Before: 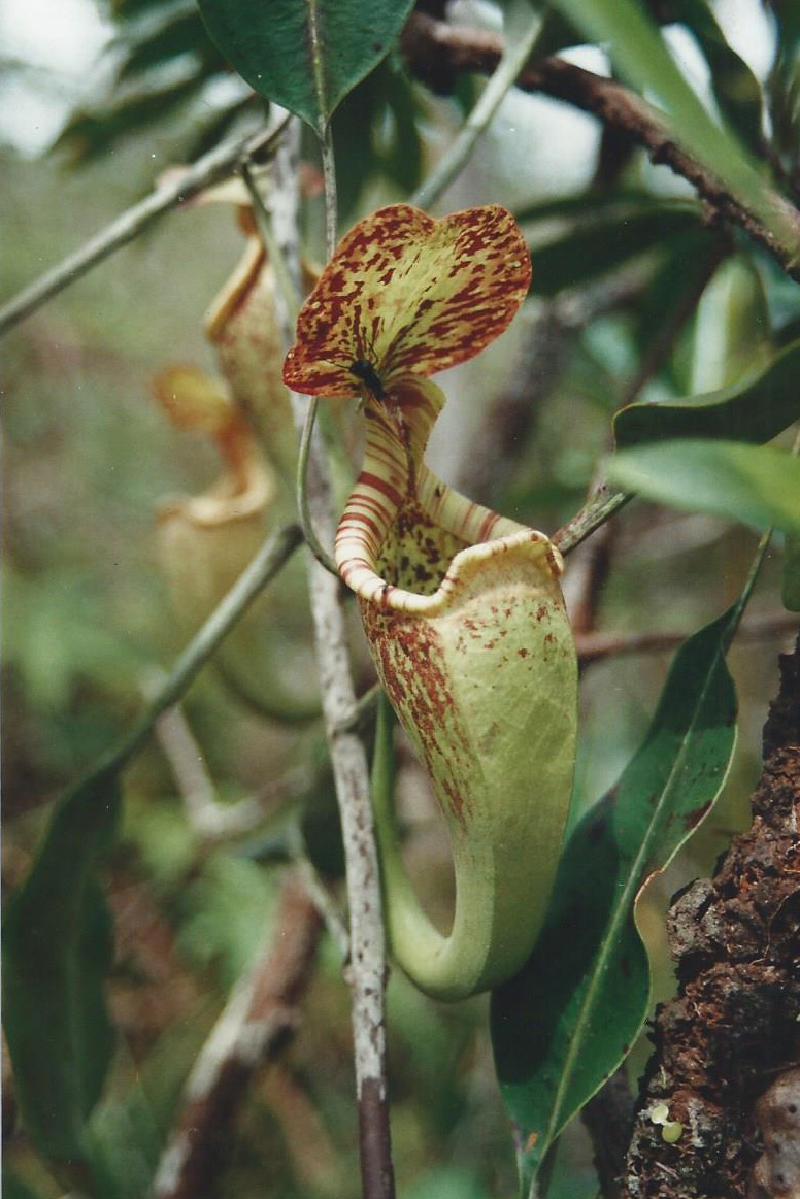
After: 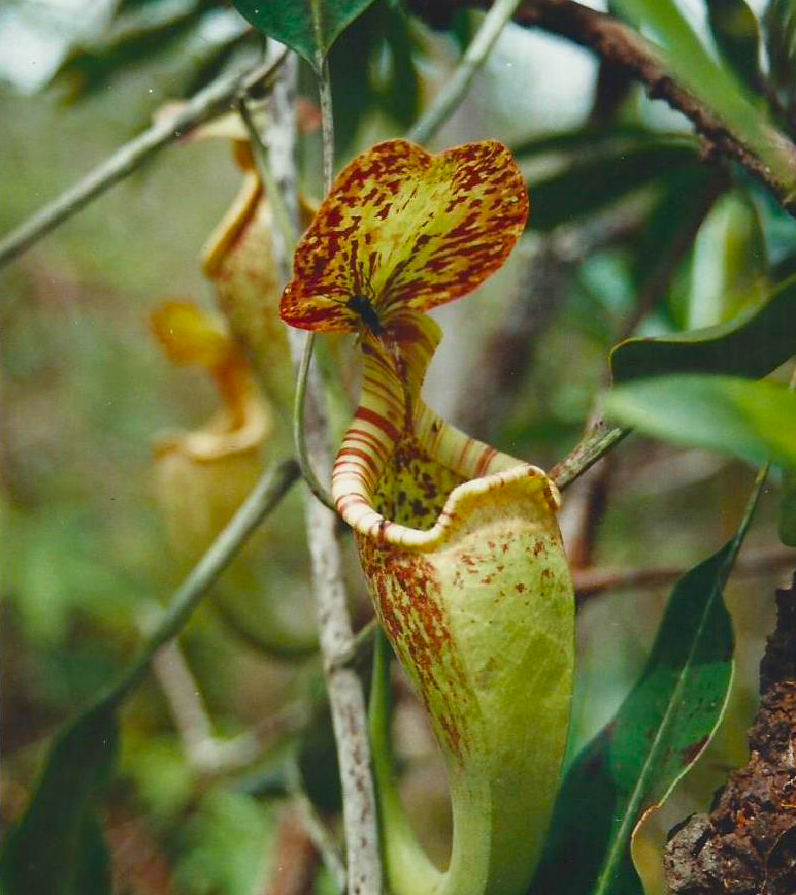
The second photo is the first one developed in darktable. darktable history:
crop: left 0.387%, top 5.469%, bottom 19.809%
color balance rgb: linear chroma grading › global chroma 15%, perceptual saturation grading › global saturation 30%
